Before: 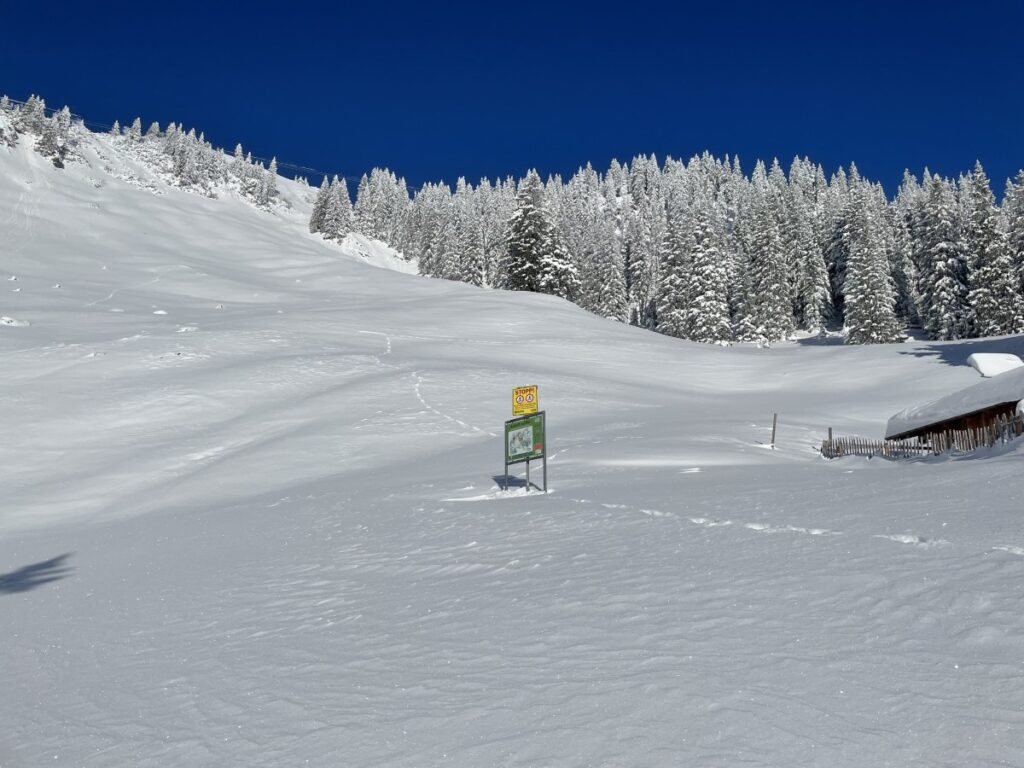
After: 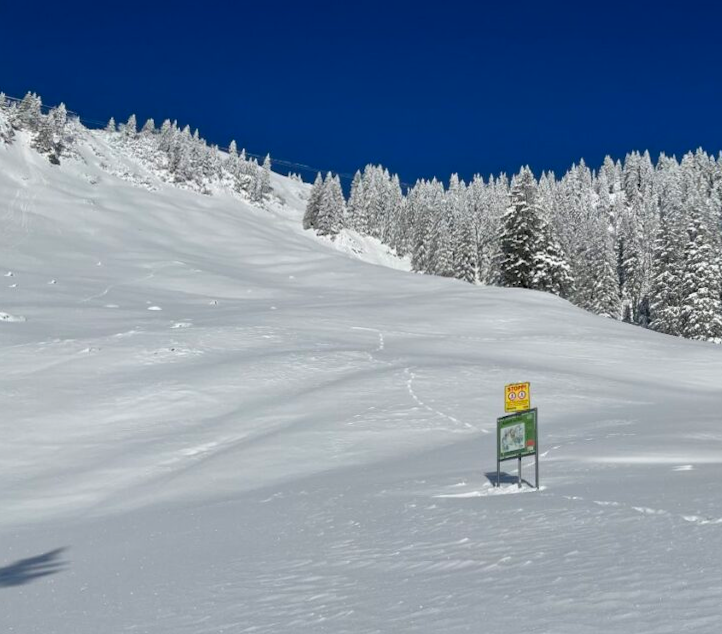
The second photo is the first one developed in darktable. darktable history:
crop: right 28.885%, bottom 16.626%
rotate and perspective: rotation 0.192°, lens shift (horizontal) -0.015, crop left 0.005, crop right 0.996, crop top 0.006, crop bottom 0.99
